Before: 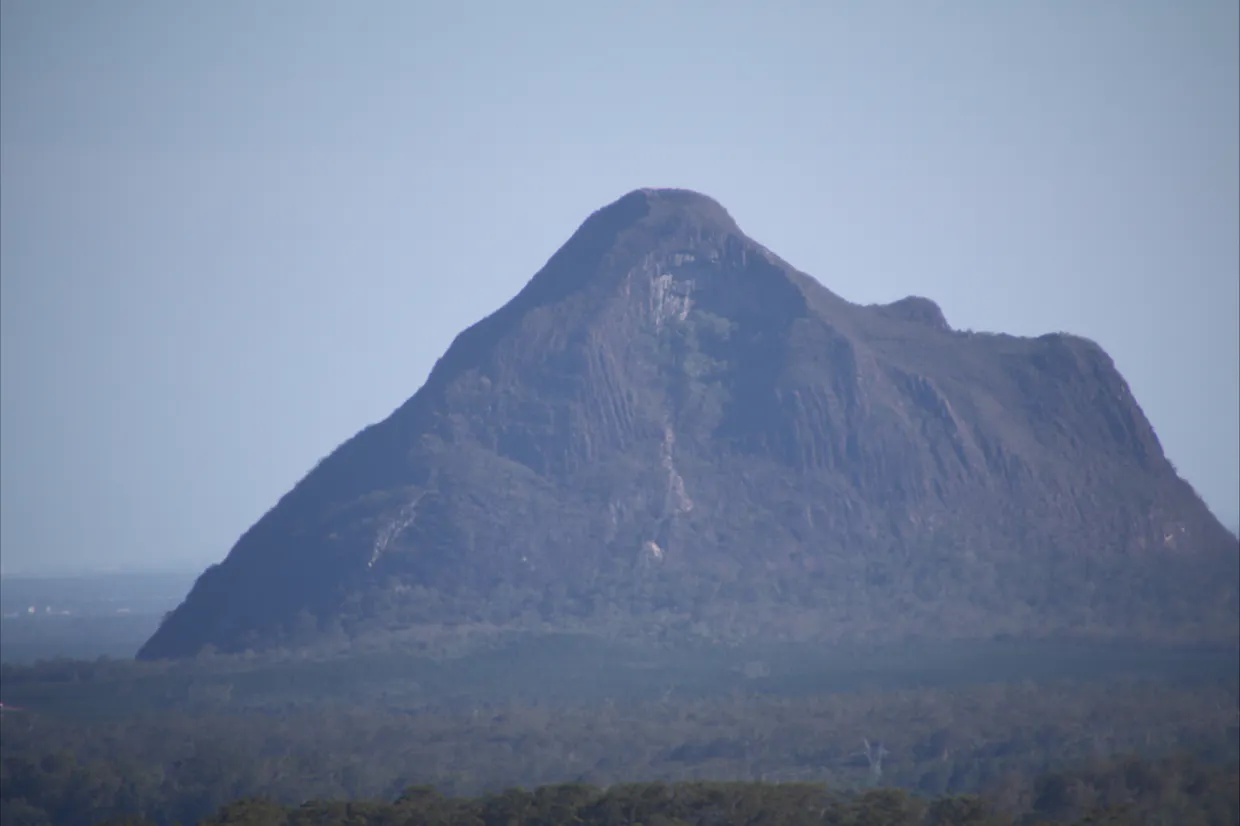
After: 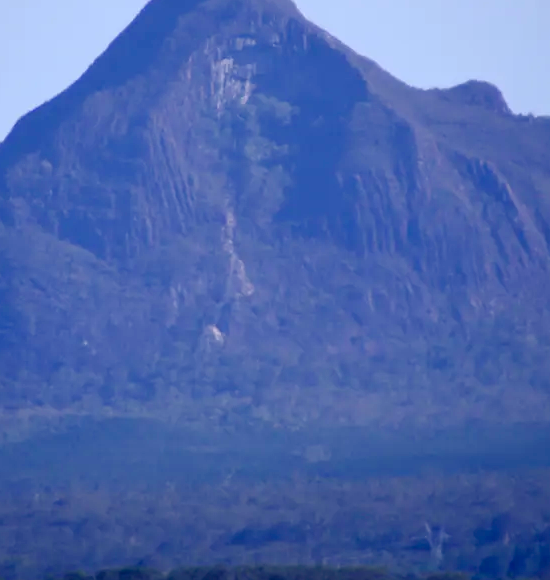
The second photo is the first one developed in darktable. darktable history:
crop: left 35.432%, top 26.233%, right 20.145%, bottom 3.432%
color balance rgb: shadows lift › luminance -41.13%, shadows lift › chroma 14.13%, shadows lift › hue 260°, power › luminance -3.76%, power › chroma 0.56%, power › hue 40.37°, highlights gain › luminance 16.81%, highlights gain › chroma 2.94%, highlights gain › hue 260°, global offset › luminance -0.29%, global offset › chroma 0.31%, global offset › hue 260°, perceptual saturation grading › global saturation 20%, perceptual saturation grading › highlights -13.92%, perceptual saturation grading › shadows 50%
